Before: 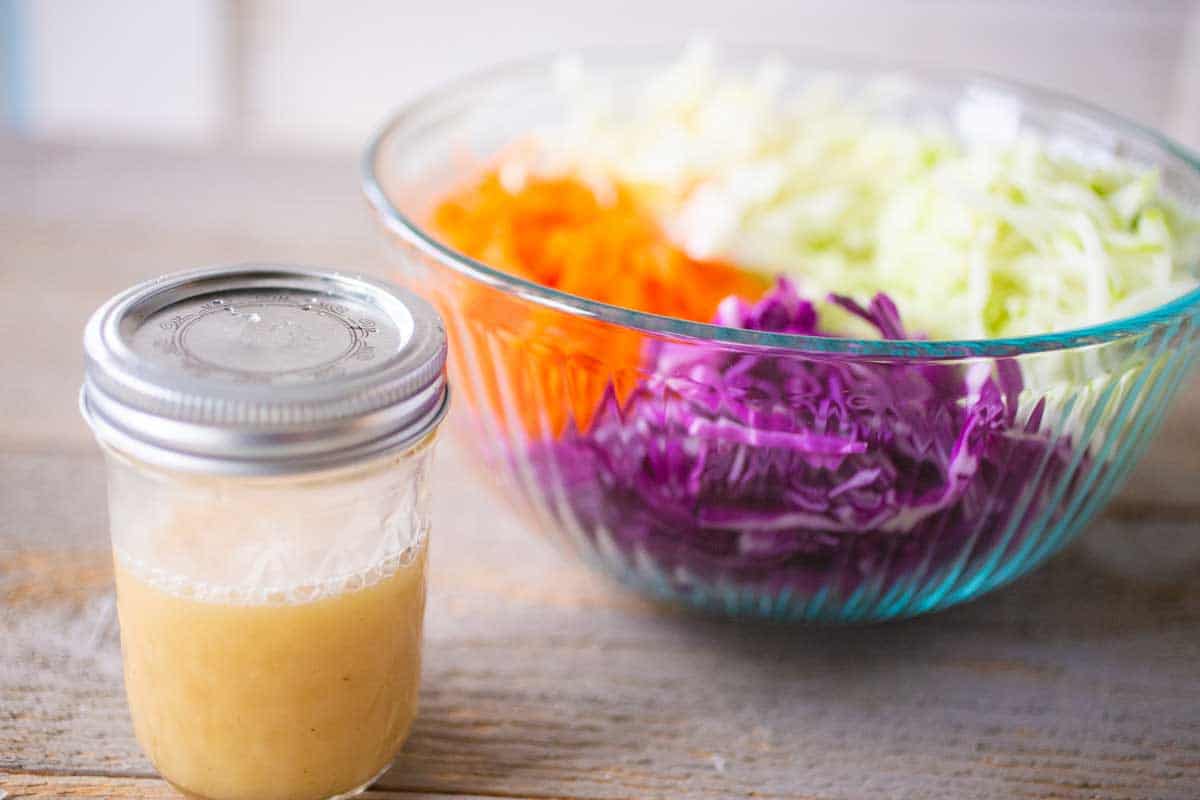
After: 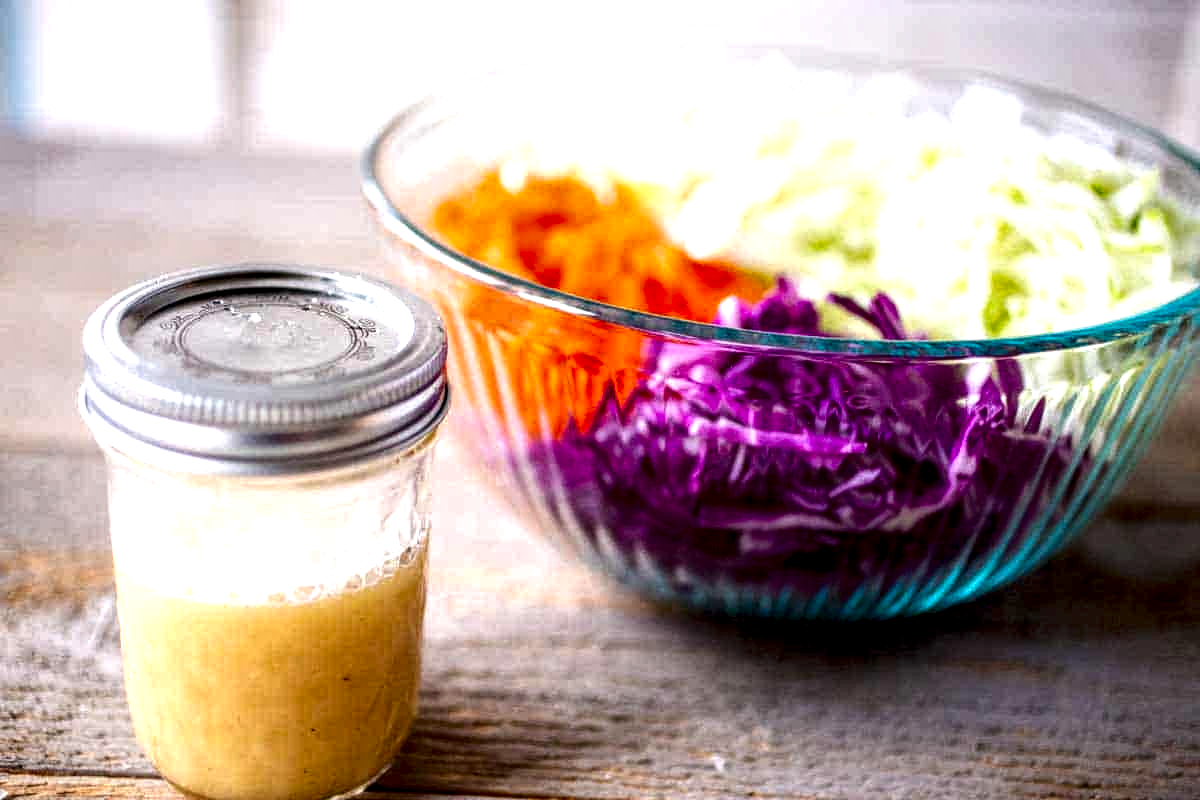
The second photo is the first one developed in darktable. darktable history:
local contrast: highlights 22%, shadows 71%, detail 170%
tone equalizer: -8 EV -0.386 EV, -7 EV -0.411 EV, -6 EV -0.368 EV, -5 EV -0.256 EV, -3 EV 0.218 EV, -2 EV 0.336 EV, -1 EV 0.406 EV, +0 EV 0.412 EV
contrast brightness saturation: contrast 0.102, brightness -0.262, saturation 0.137
